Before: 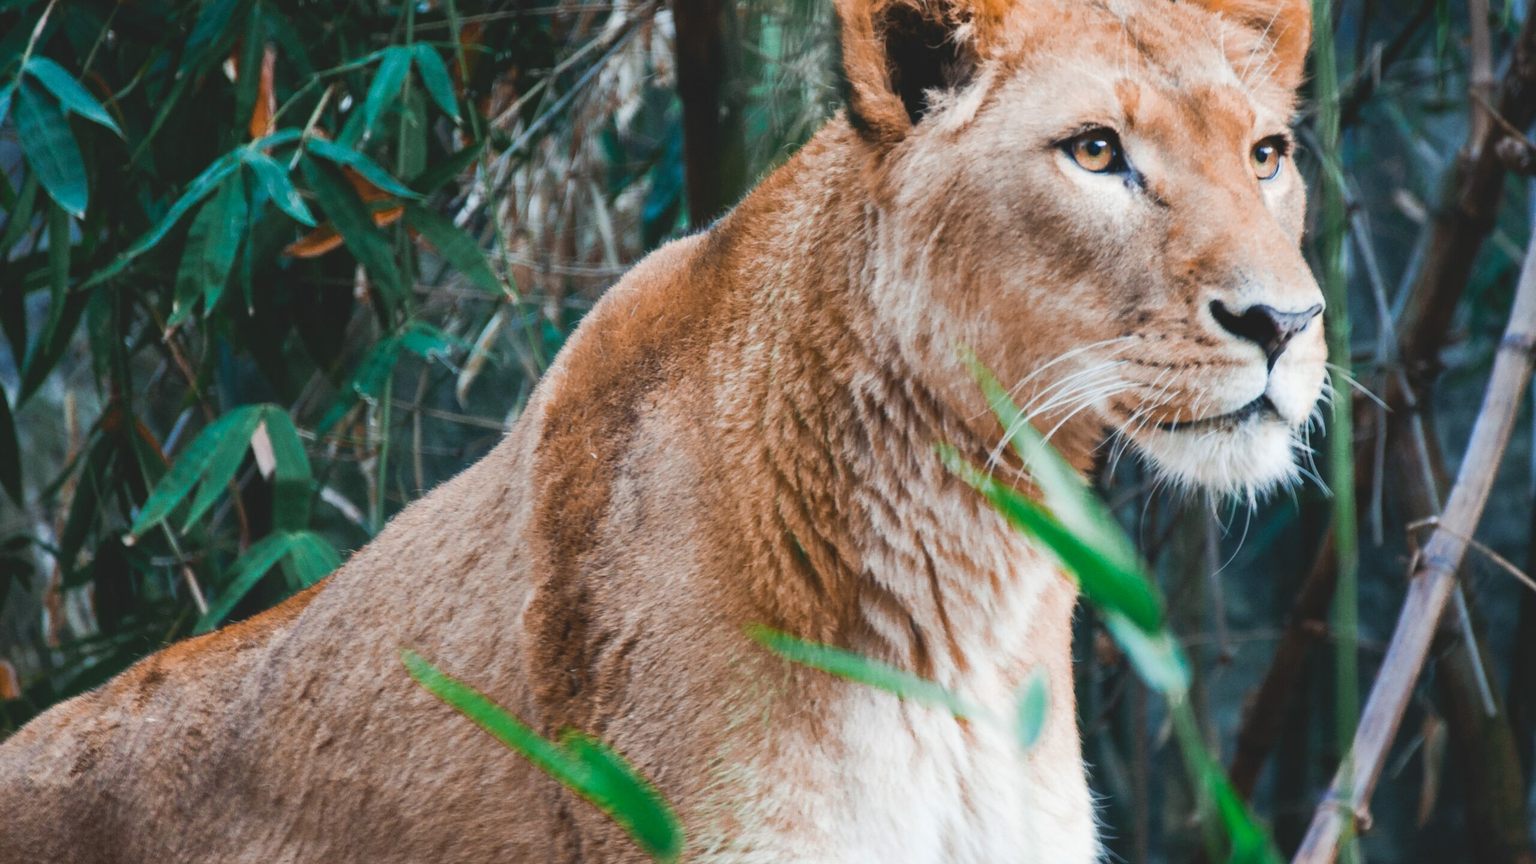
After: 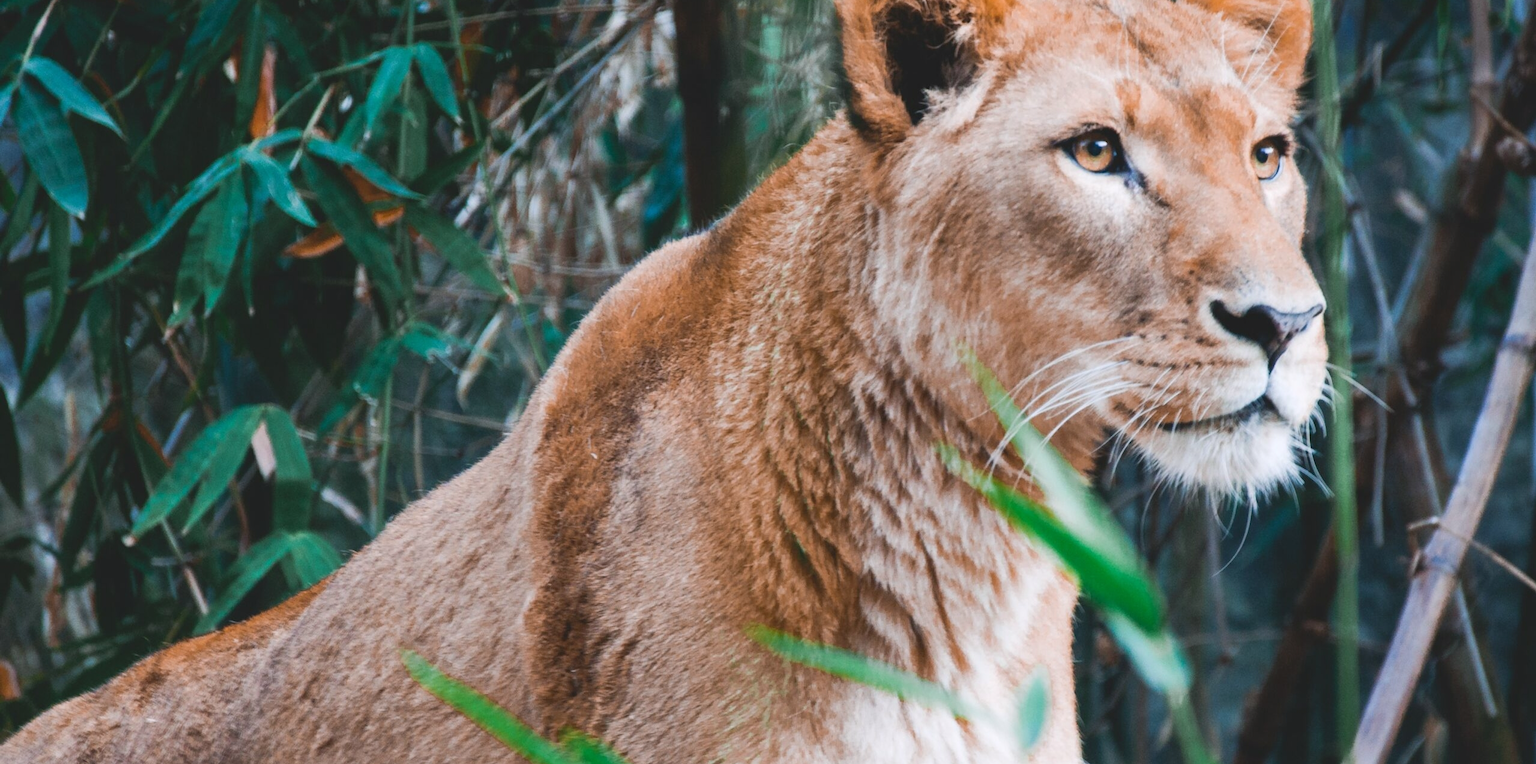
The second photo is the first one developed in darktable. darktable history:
white balance: red 1.009, blue 1.027
crop and rotate: top 0%, bottom 11.49%
